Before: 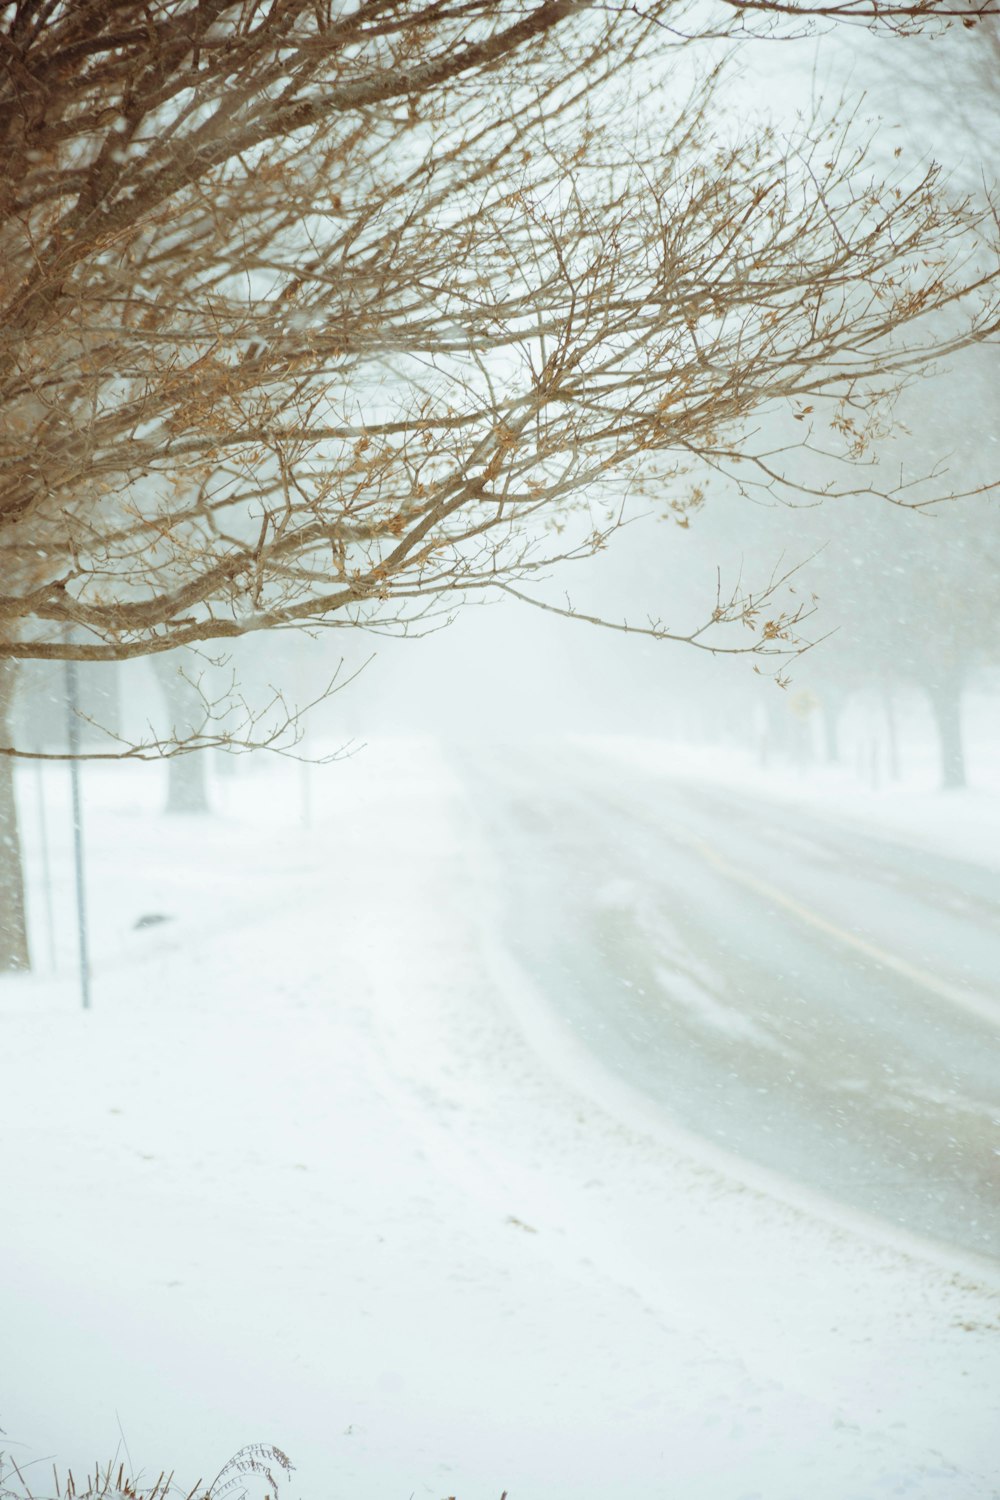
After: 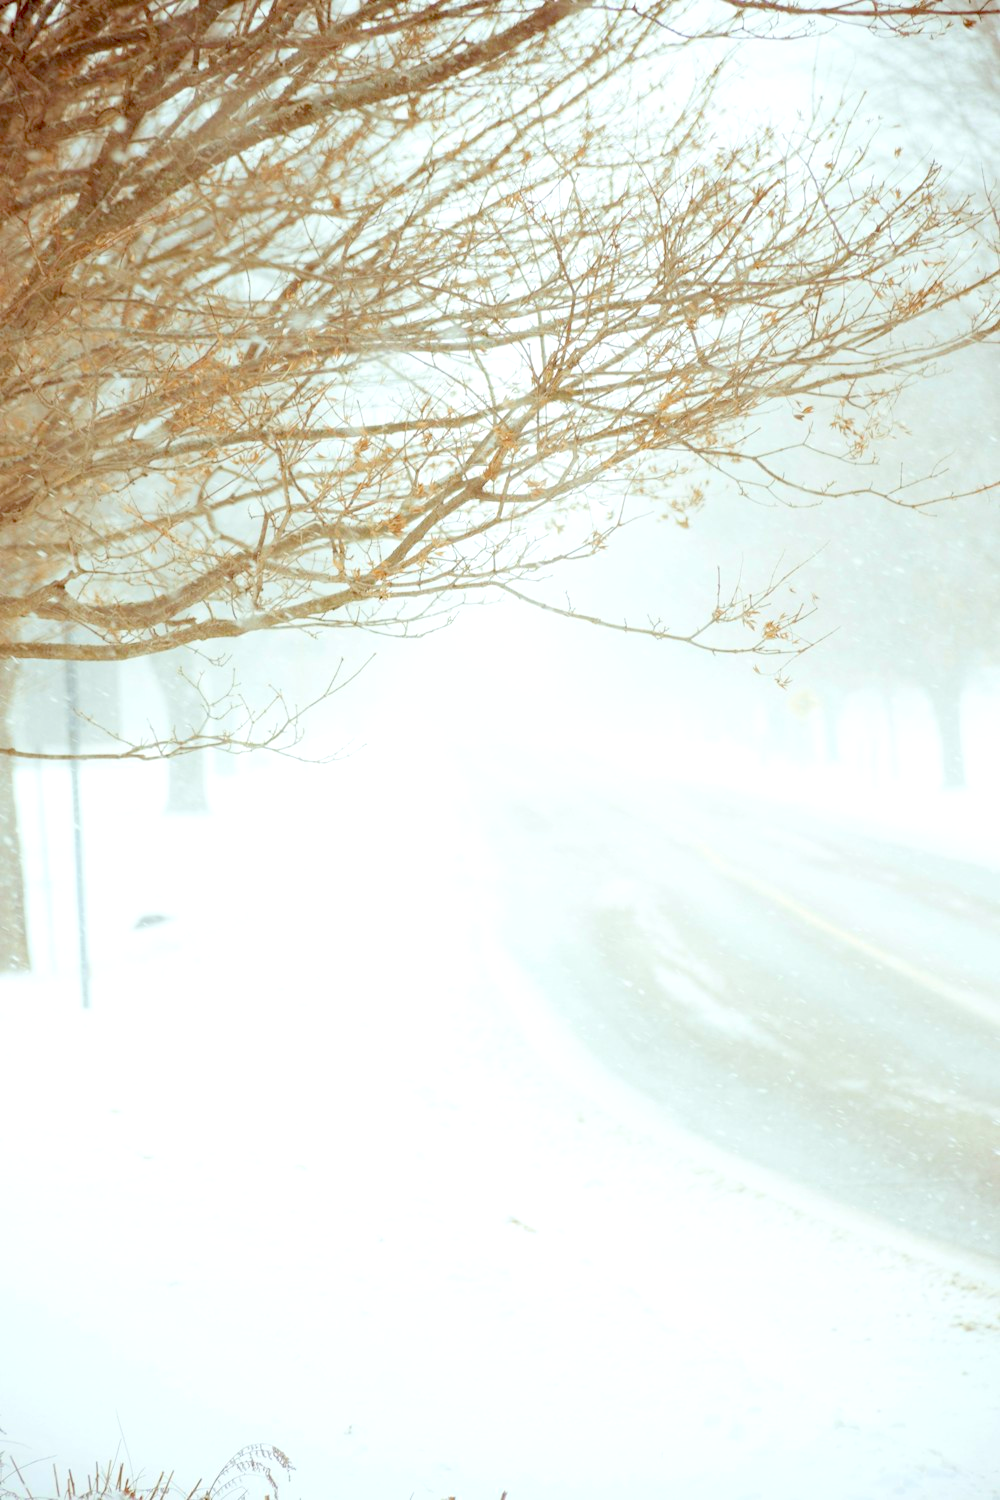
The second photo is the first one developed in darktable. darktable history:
exposure: black level correction 0.009, exposure 1.425 EV, compensate highlight preservation false
color balance rgb: contrast -30%
tone equalizer: on, module defaults
